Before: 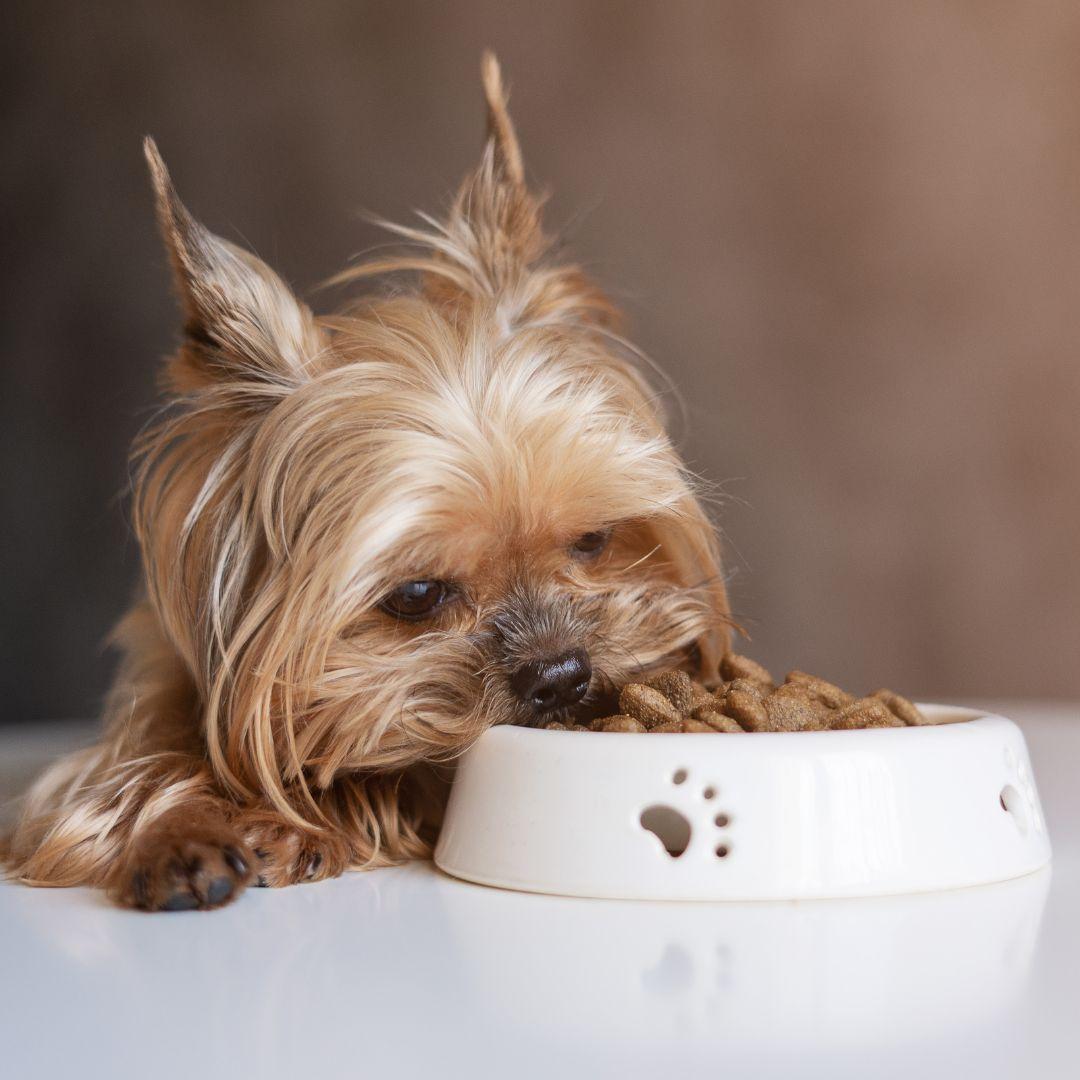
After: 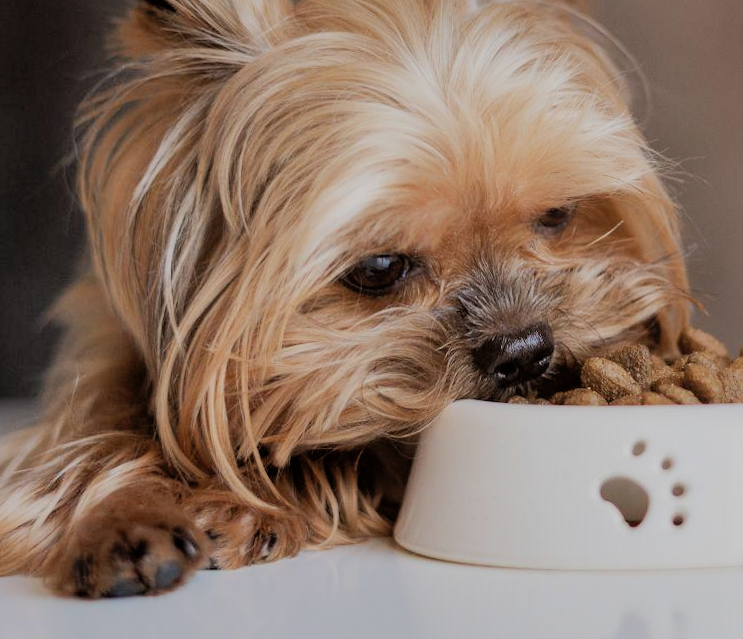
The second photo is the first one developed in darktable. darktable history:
rotate and perspective: rotation 0.679°, lens shift (horizontal) 0.136, crop left 0.009, crop right 0.991, crop top 0.078, crop bottom 0.95
white balance: emerald 1
crop: left 6.488%, top 27.668%, right 24.183%, bottom 8.656%
filmic rgb: black relative exposure -5 EV, hardness 2.88, contrast 1.1, highlights saturation mix -20%
shadows and highlights: on, module defaults
